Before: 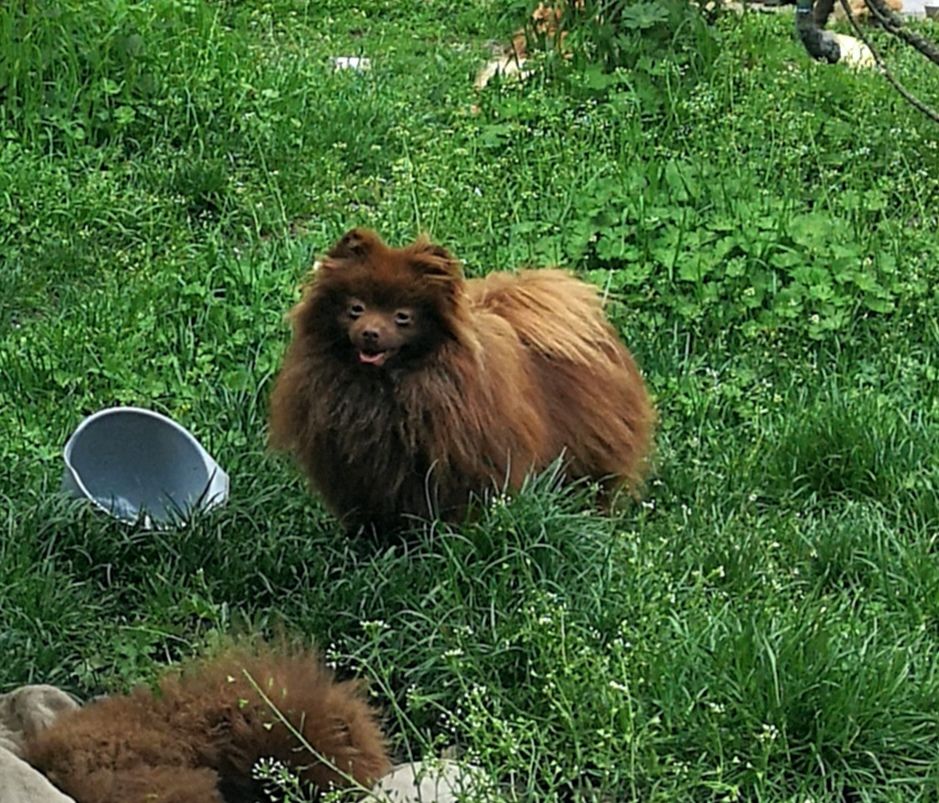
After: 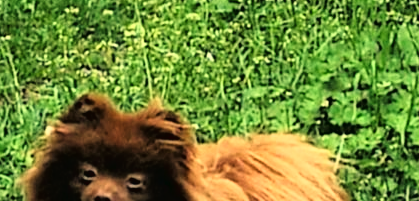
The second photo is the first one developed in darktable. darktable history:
white balance: red 1.138, green 0.996, blue 0.812
tone curve: curves: ch0 [(0, 0.016) (0.11, 0.039) (0.259, 0.235) (0.383, 0.437) (0.499, 0.597) (0.733, 0.867) (0.843, 0.948) (1, 1)], color space Lab, linked channels, preserve colors none
crop: left 28.64%, top 16.832%, right 26.637%, bottom 58.055%
